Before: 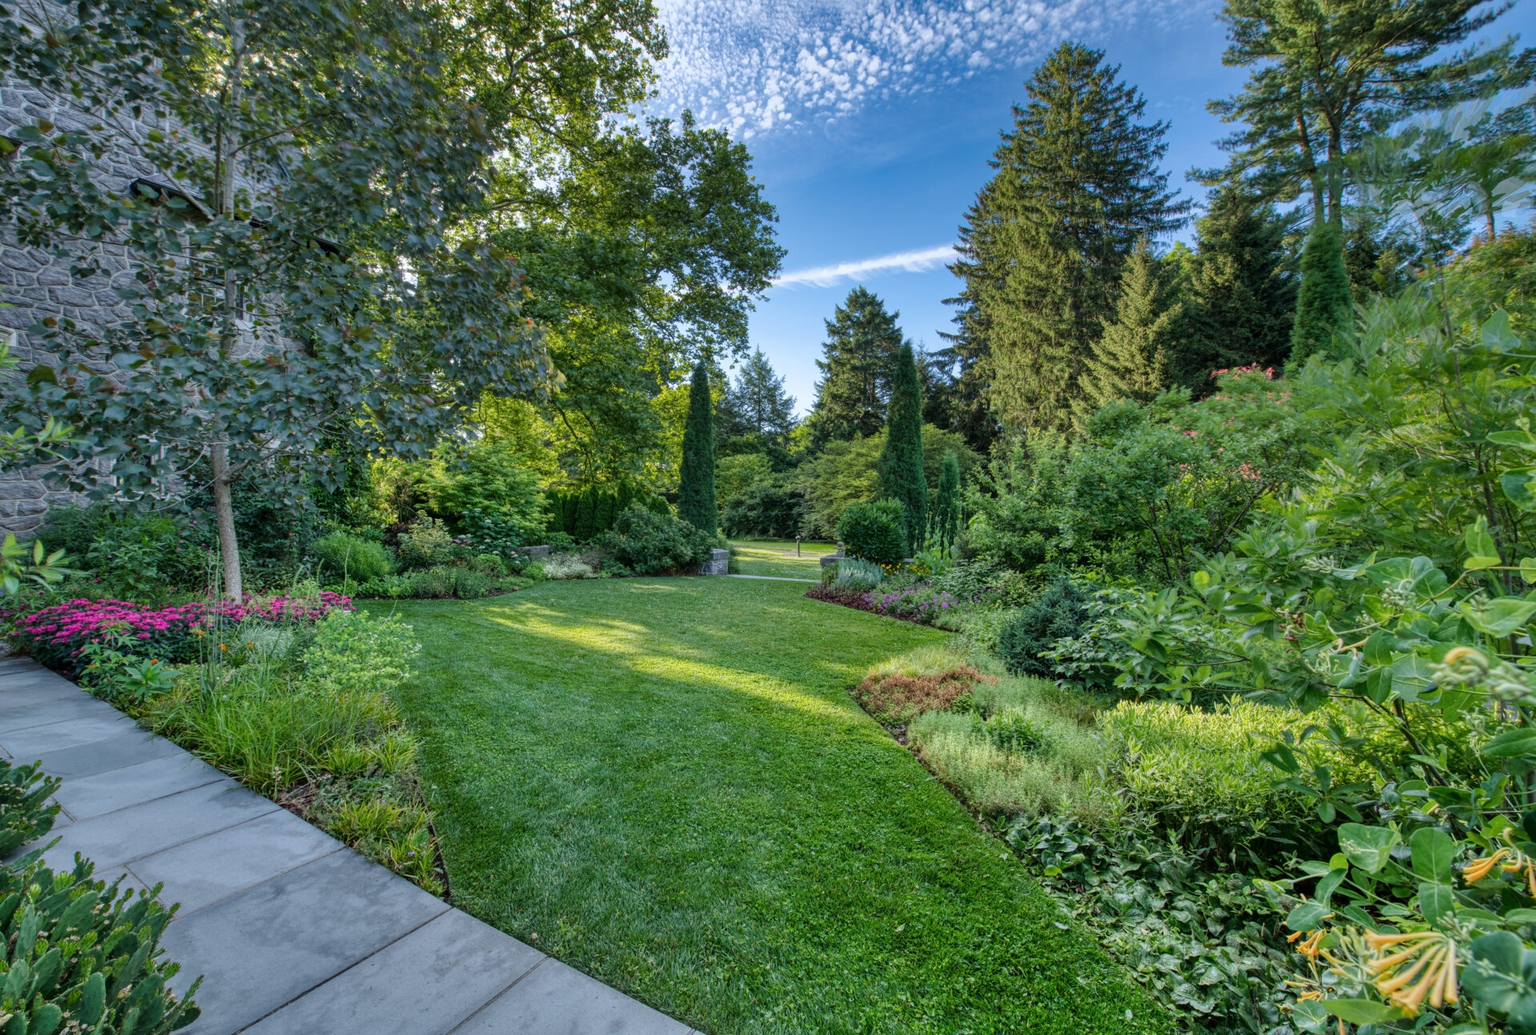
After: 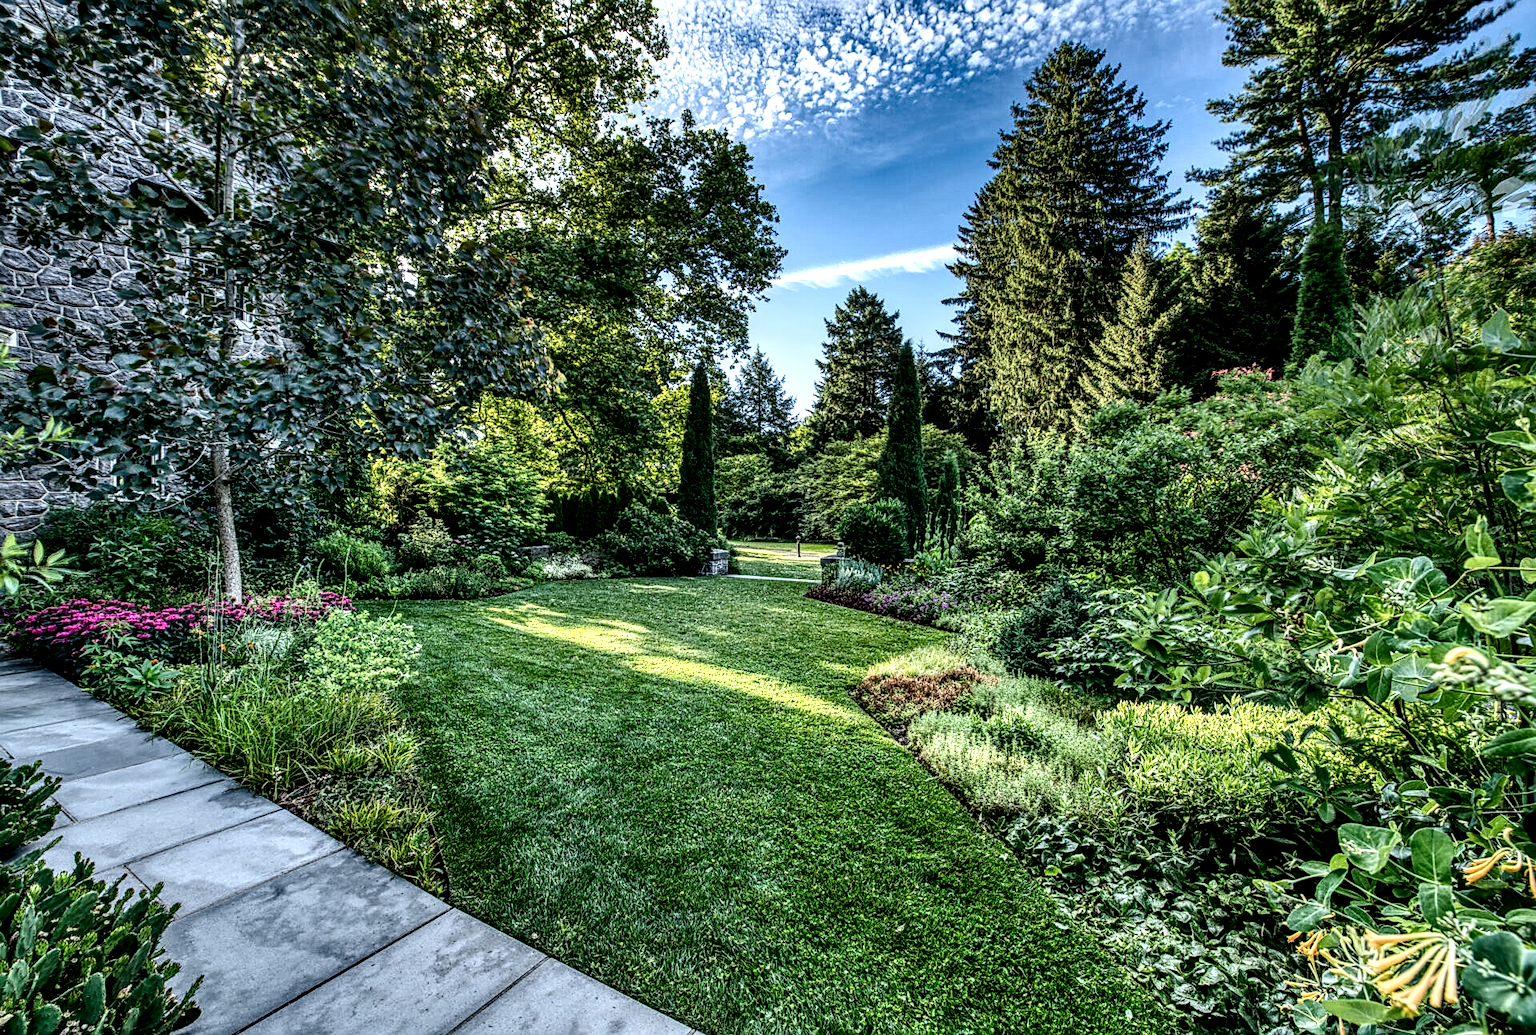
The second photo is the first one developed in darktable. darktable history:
sharpen: on, module defaults
local contrast: highlights 18%, detail 187%
contrast brightness saturation: contrast 0.284
